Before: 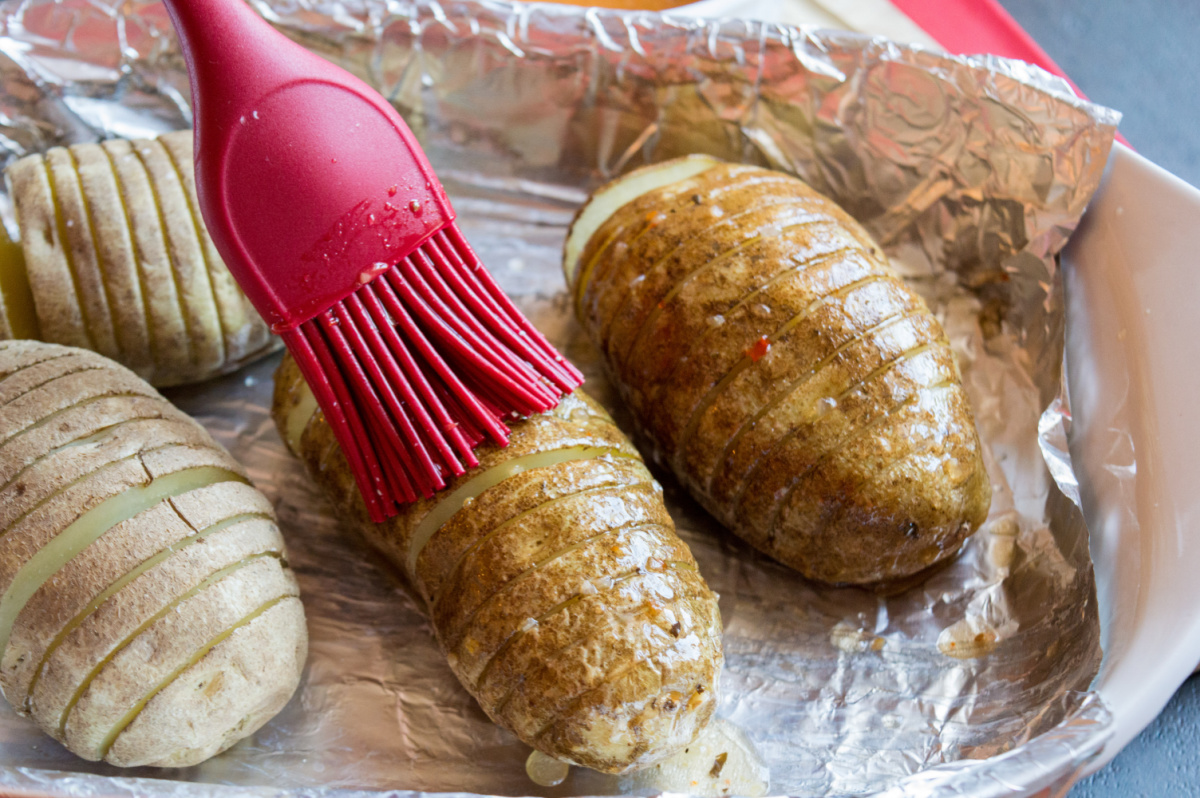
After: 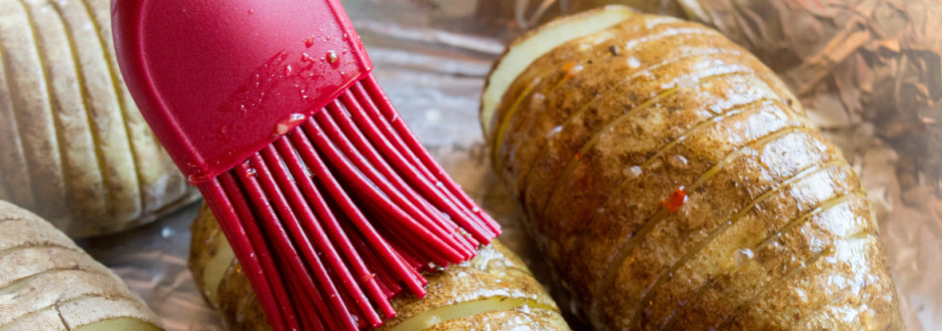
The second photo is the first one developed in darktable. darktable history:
vignetting: brightness 0.288, saturation -0.003, center (-0.031, -0.039), width/height ratio 1.097
crop: left 6.987%, top 18.694%, right 14.458%, bottom 39.733%
